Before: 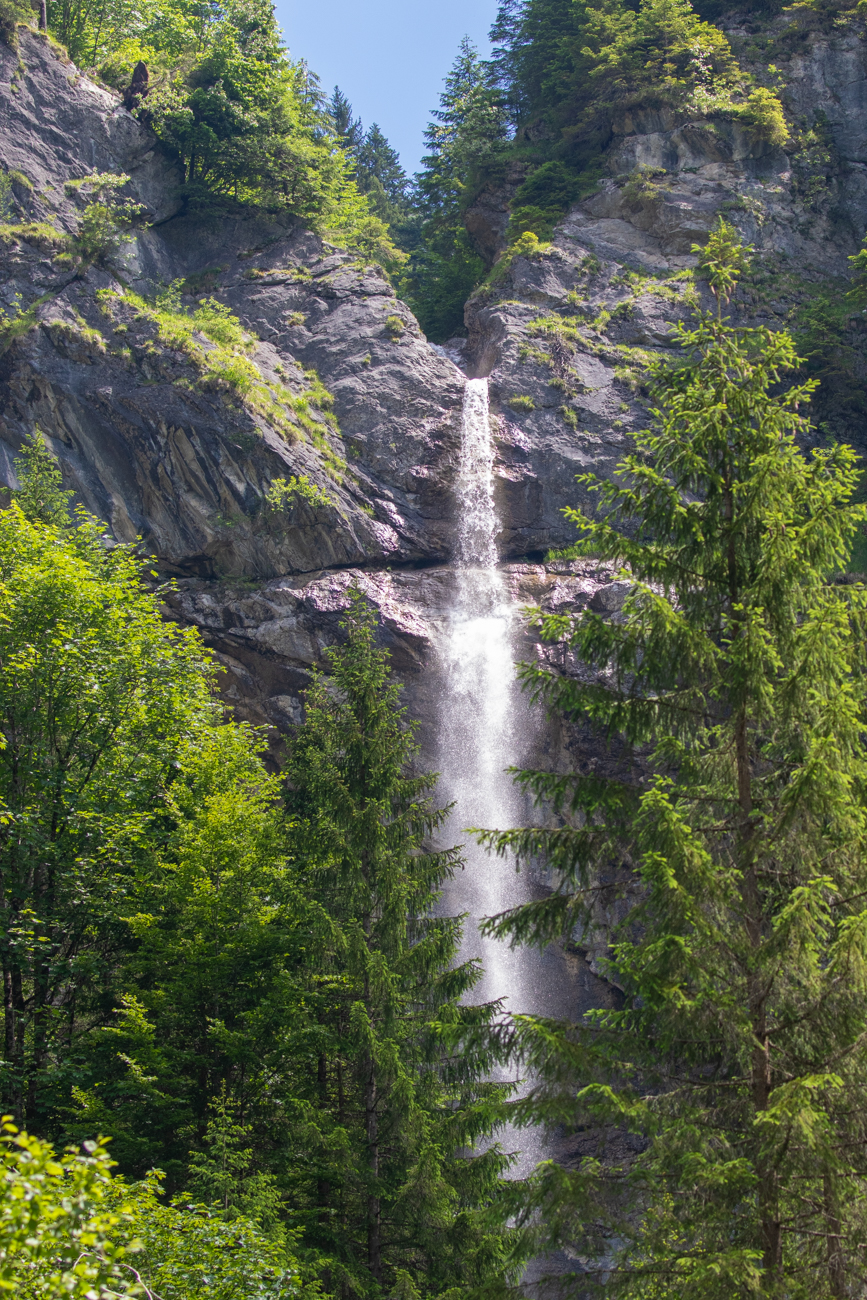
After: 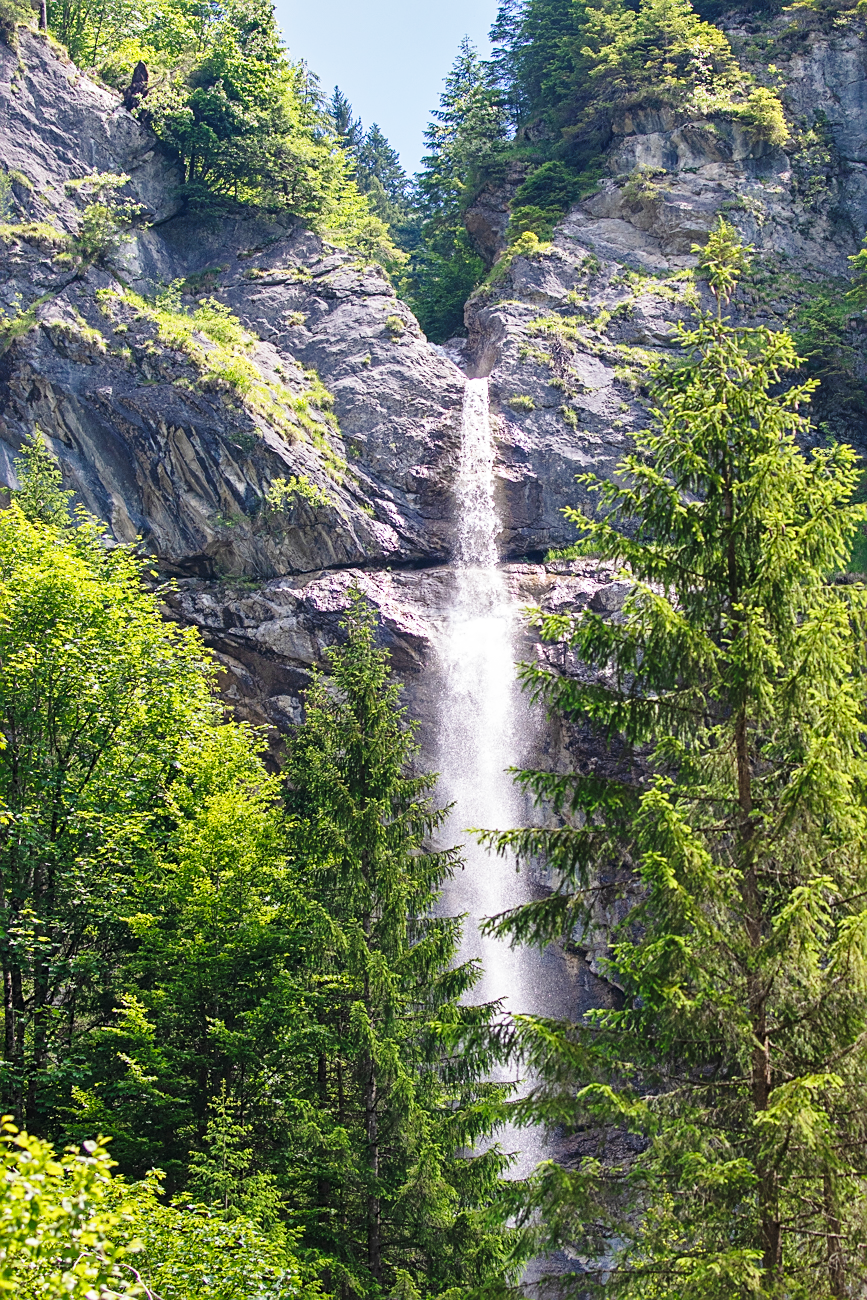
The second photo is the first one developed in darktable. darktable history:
exposure: compensate highlight preservation false
sharpen: on, module defaults
shadows and highlights: shadows 60.78, highlights color adjustment 40.23%, soften with gaussian
base curve: curves: ch0 [(0, 0) (0.028, 0.03) (0.121, 0.232) (0.46, 0.748) (0.859, 0.968) (1, 1)], preserve colors none
tone equalizer: edges refinement/feathering 500, mask exposure compensation -1.57 EV, preserve details no
